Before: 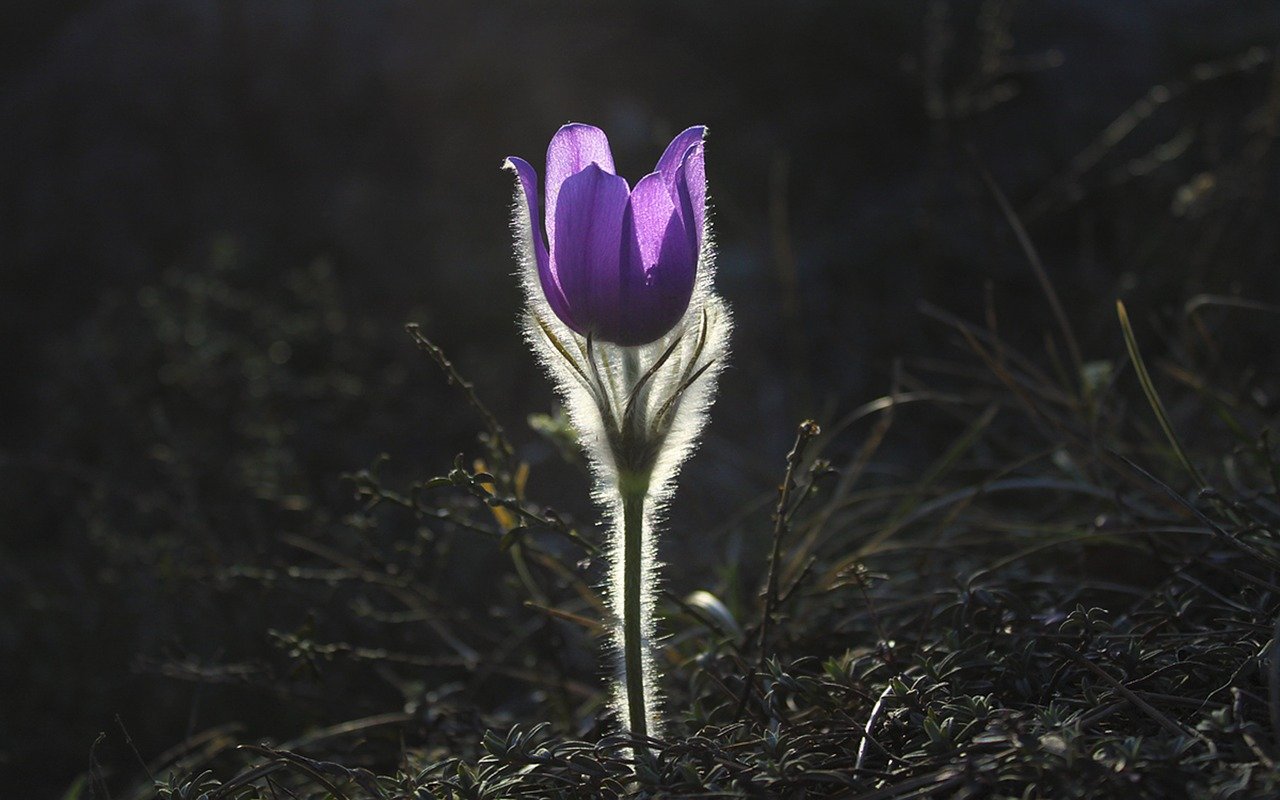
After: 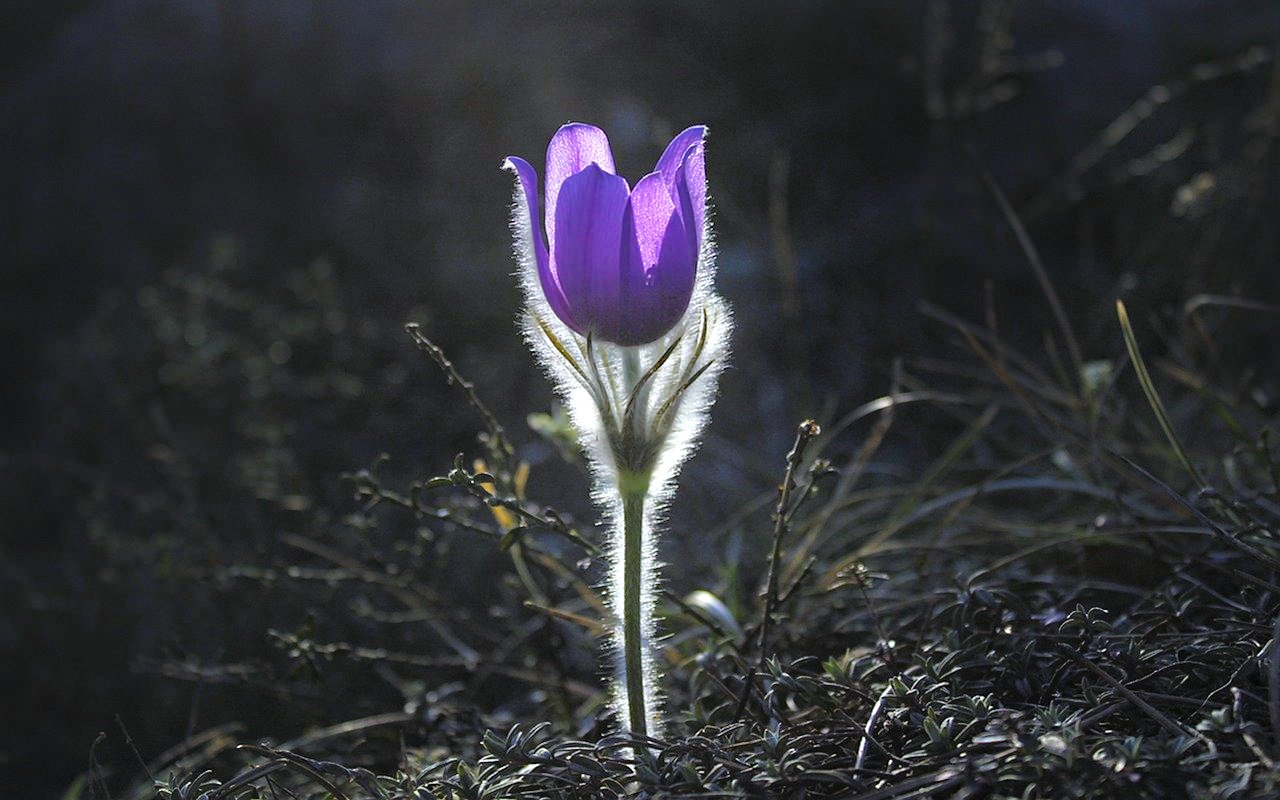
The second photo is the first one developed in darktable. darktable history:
haze removal: compatibility mode true, adaptive false
tone equalizer: -7 EV 0.15 EV, -6 EV 0.6 EV, -5 EV 1.15 EV, -4 EV 1.33 EV, -3 EV 1.15 EV, -2 EV 0.6 EV, -1 EV 0.15 EV, mask exposure compensation -0.5 EV
white balance: red 0.967, blue 1.119, emerald 0.756
